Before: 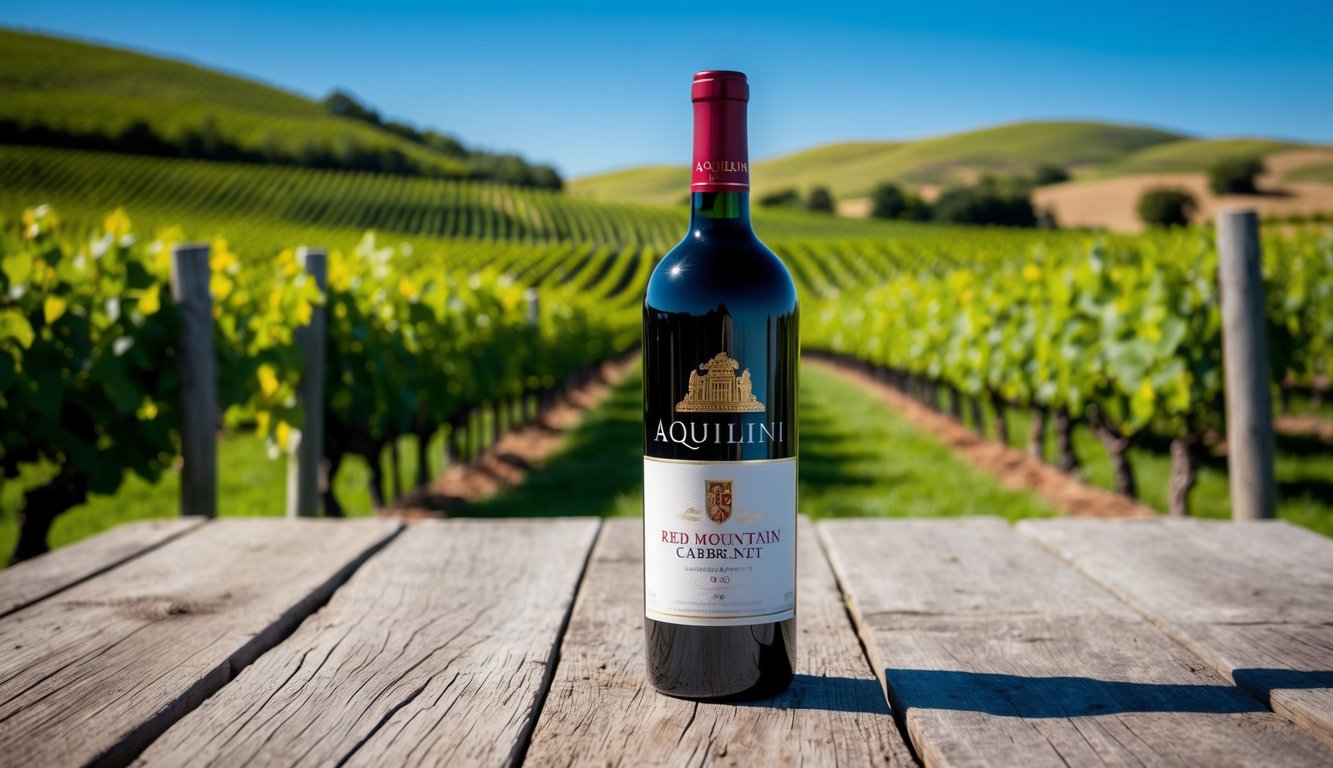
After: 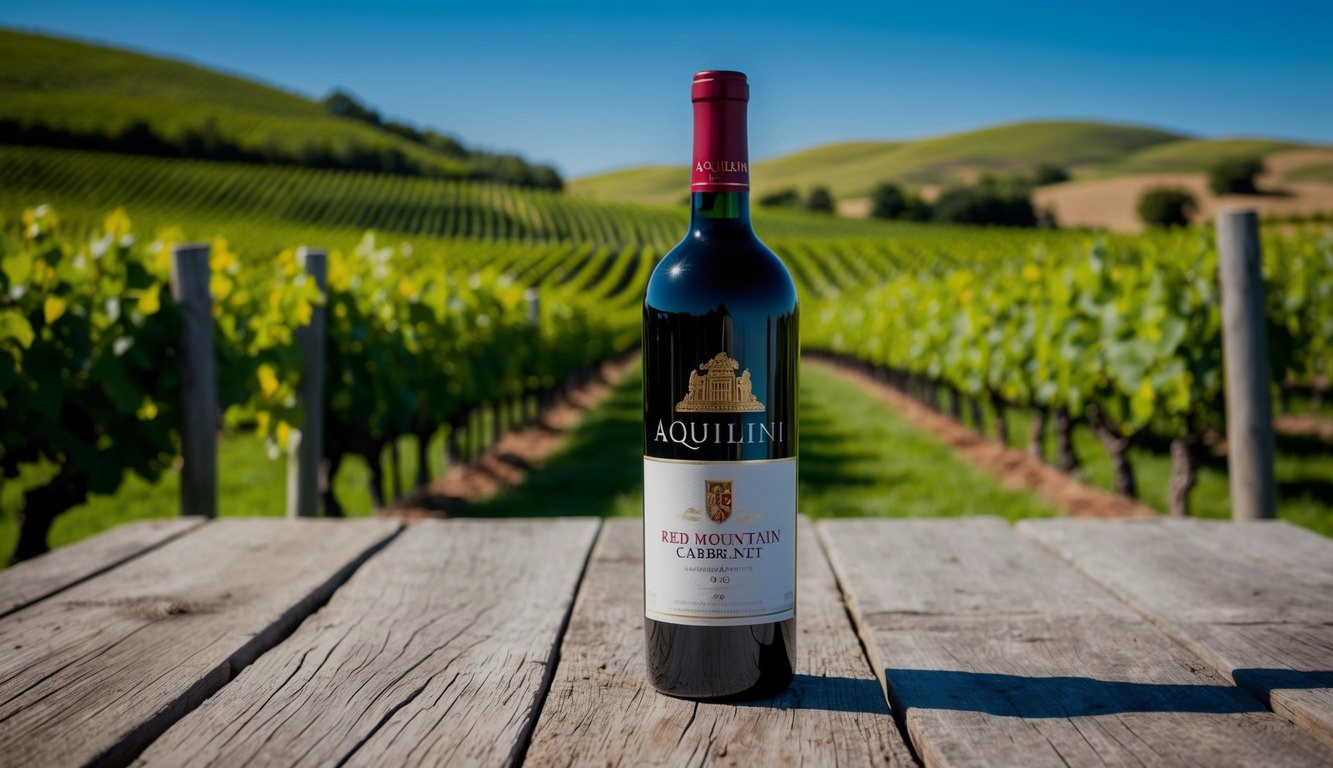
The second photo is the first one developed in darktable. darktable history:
exposure: exposure -0.49 EV, compensate highlight preservation false
